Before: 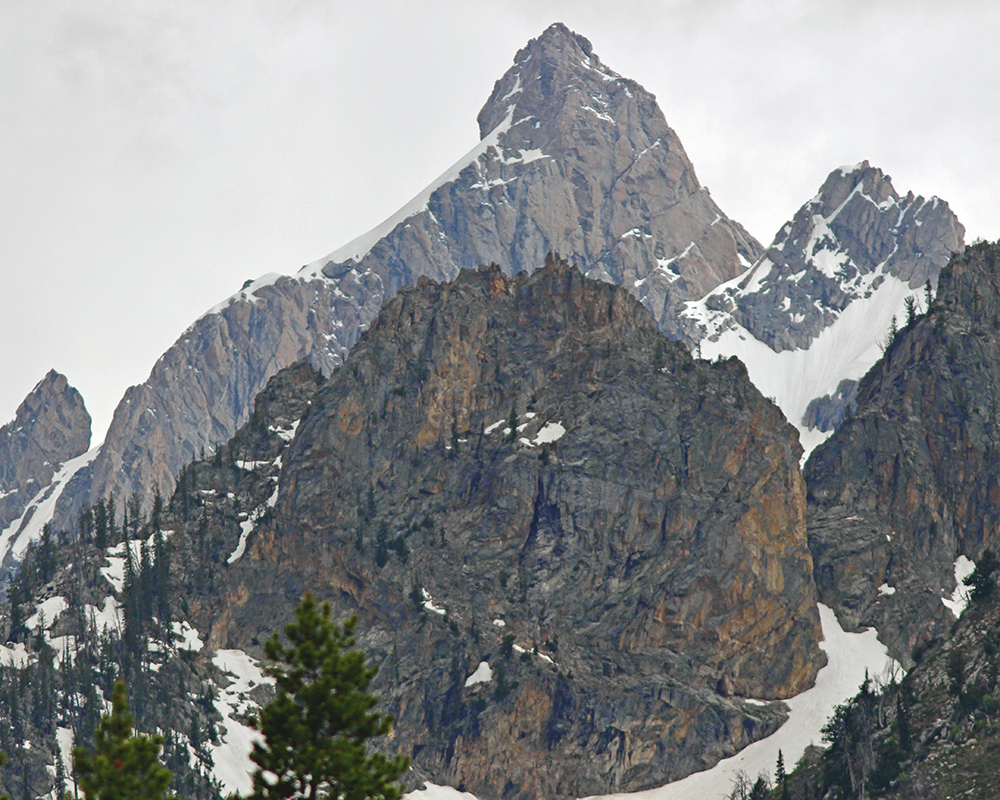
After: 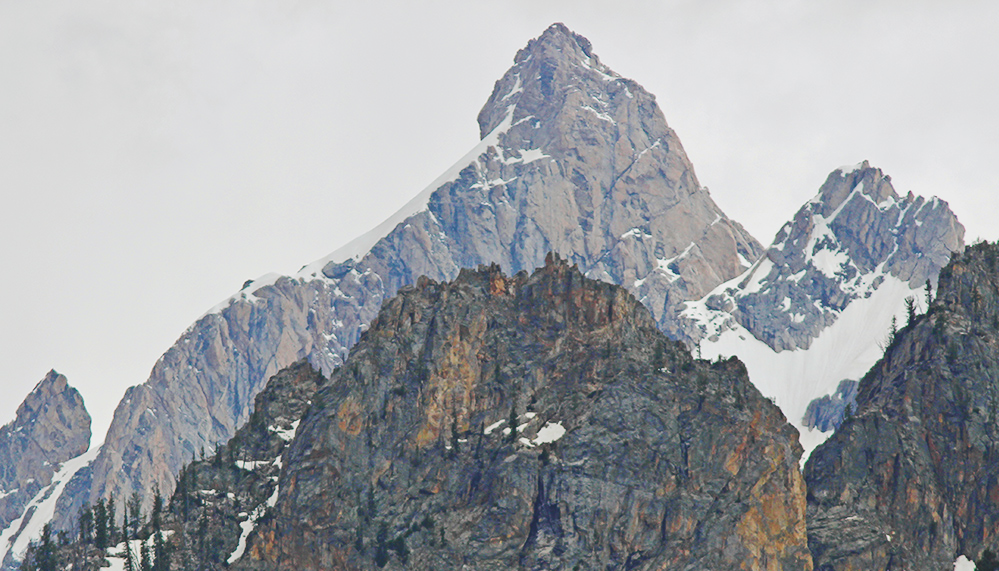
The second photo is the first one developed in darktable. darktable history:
filmic rgb: black relative exposure -11.35 EV, white relative exposure 3.22 EV, hardness 6.76, color science v6 (2022)
velvia: strength 15%
tone curve: curves: ch0 [(0, 0) (0.003, 0.126) (0.011, 0.129) (0.025, 0.129) (0.044, 0.136) (0.069, 0.145) (0.1, 0.162) (0.136, 0.182) (0.177, 0.211) (0.224, 0.254) (0.277, 0.307) (0.335, 0.366) (0.399, 0.441) (0.468, 0.533) (0.543, 0.624) (0.623, 0.702) (0.709, 0.774) (0.801, 0.835) (0.898, 0.904) (1, 1)], preserve colors none
crop: bottom 28.576%
